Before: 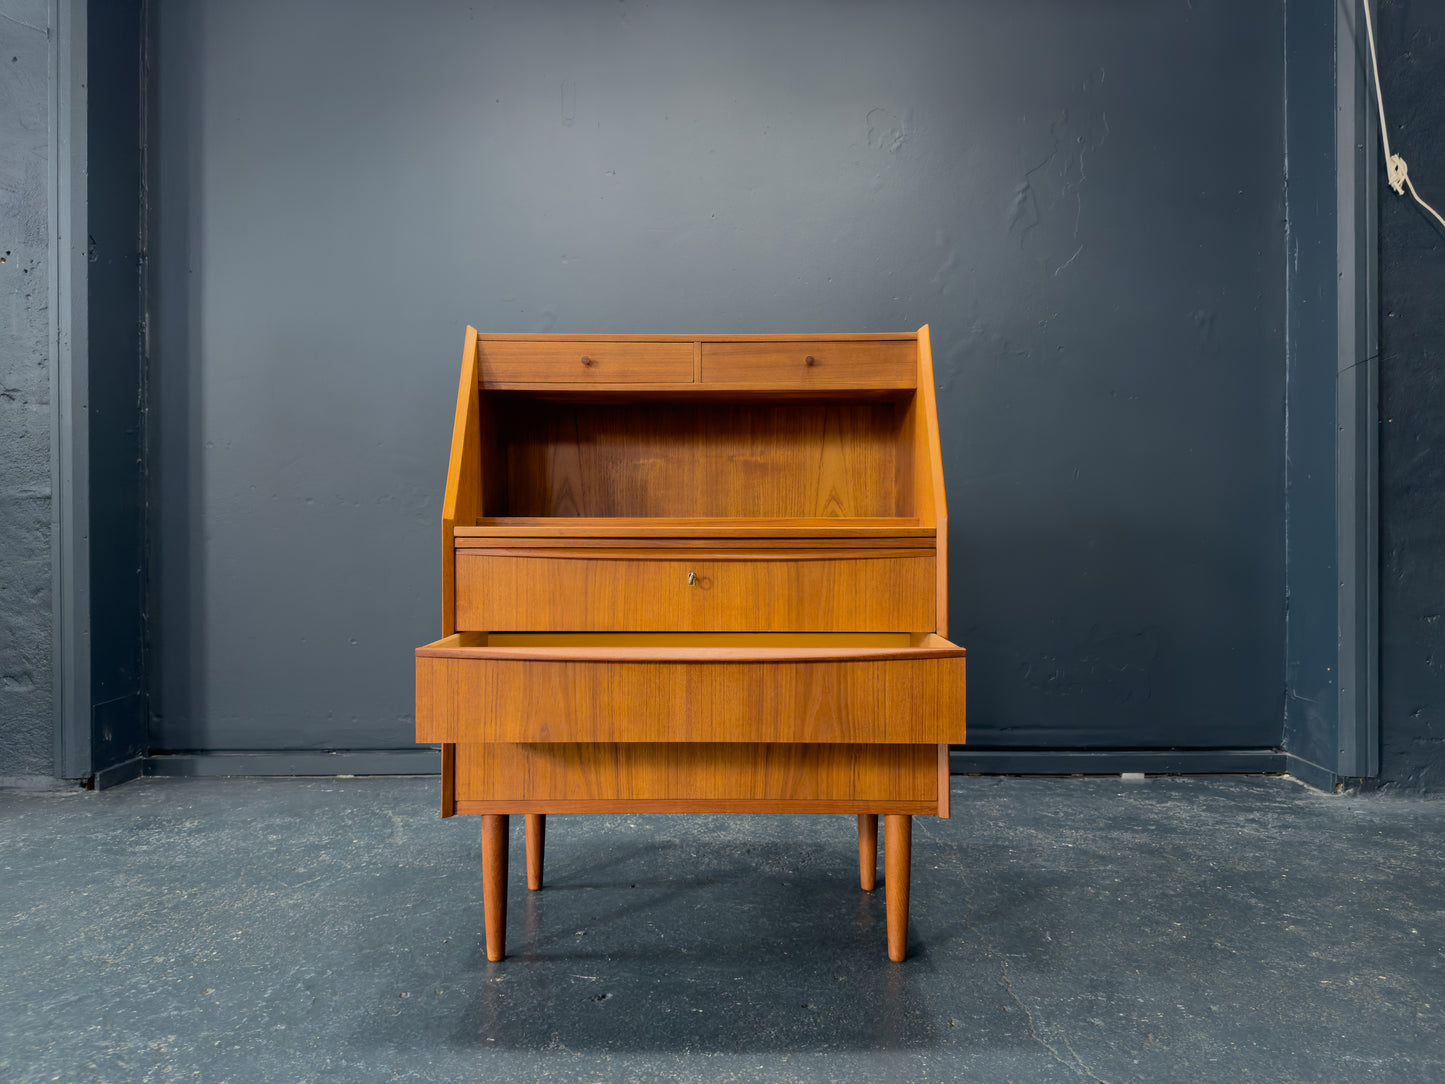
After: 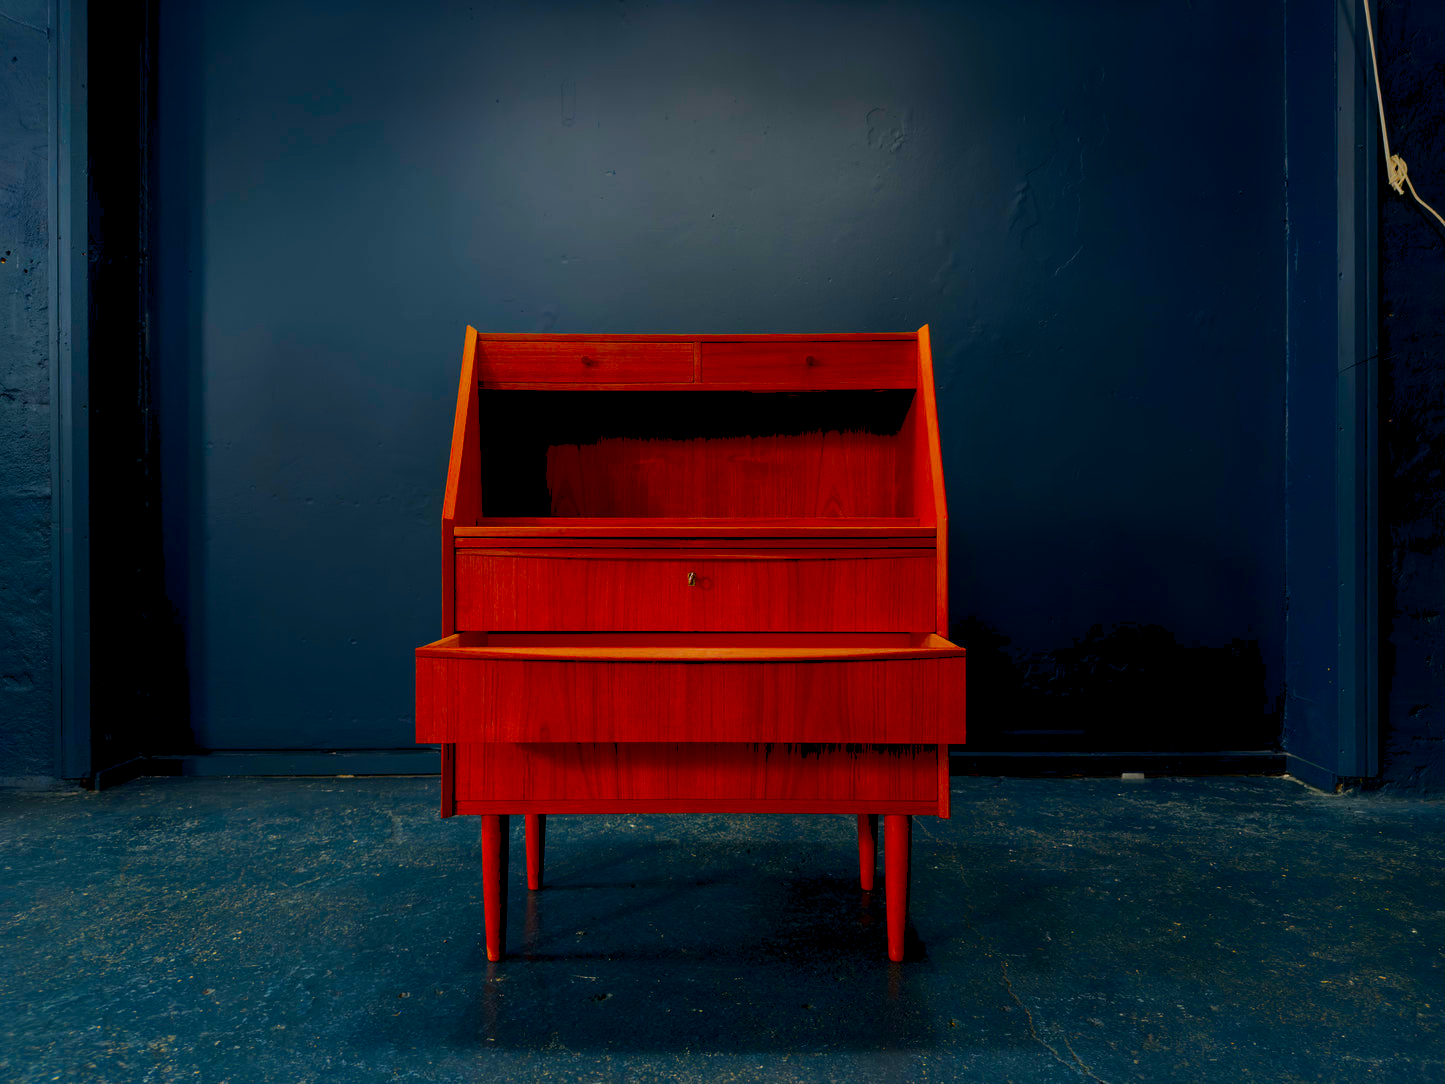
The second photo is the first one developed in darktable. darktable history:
contrast brightness saturation: brightness -1, saturation 1
tone equalizer: on, module defaults
rgb levels: levels [[0.027, 0.429, 0.996], [0, 0.5, 1], [0, 0.5, 1]]
